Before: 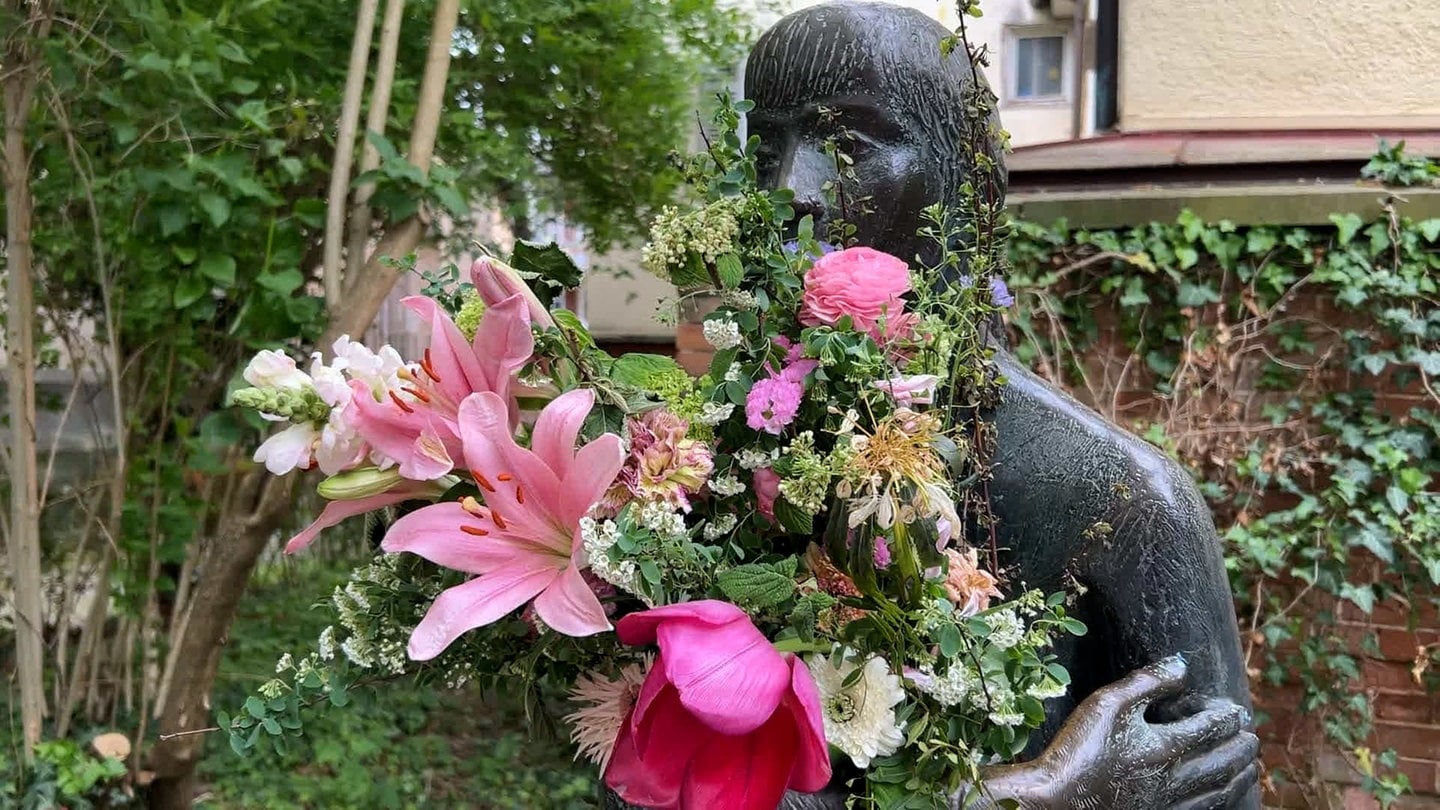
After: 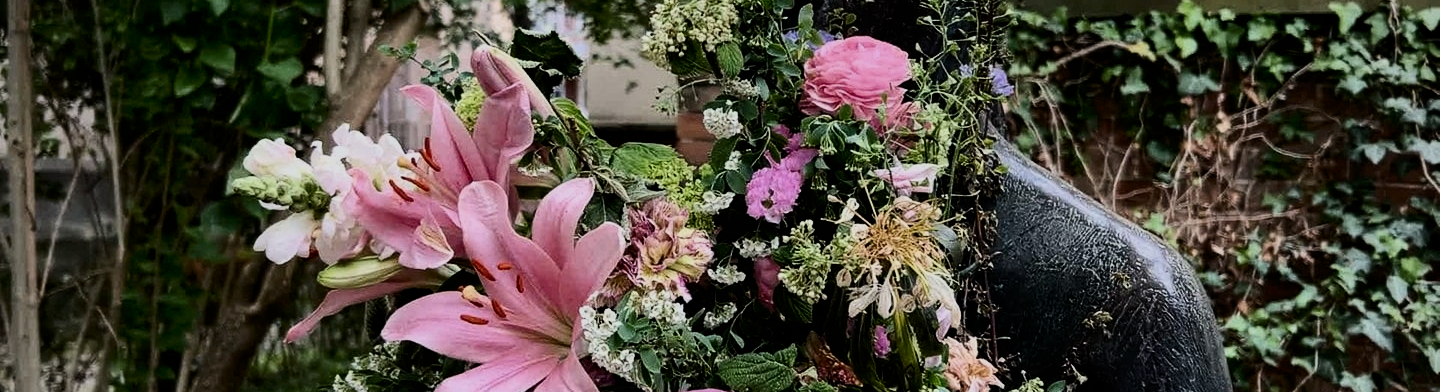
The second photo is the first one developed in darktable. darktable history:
contrast brightness saturation: contrast 0.39, brightness 0.1
filmic rgb: black relative exposure -6.15 EV, white relative exposure 6.96 EV, hardness 2.23, color science v6 (2022)
crop and rotate: top 26.056%, bottom 25.543%
exposure: black level correction 0, exposure -0.721 EV, compensate highlight preservation false
vignetting: fall-off radius 60.65%
